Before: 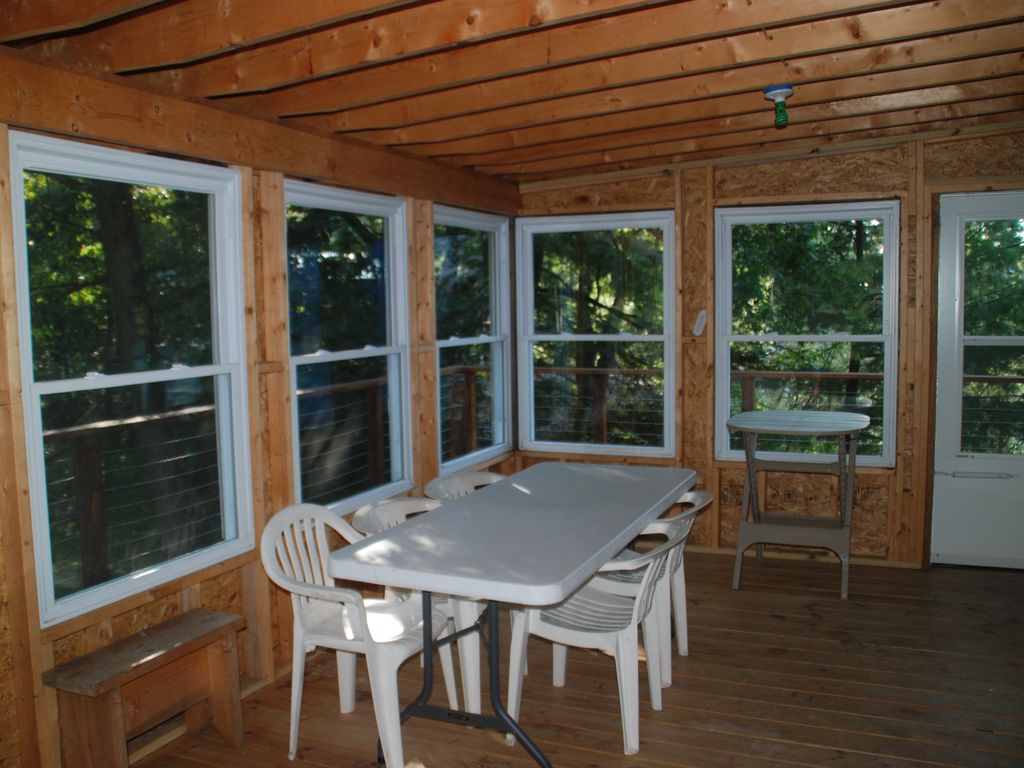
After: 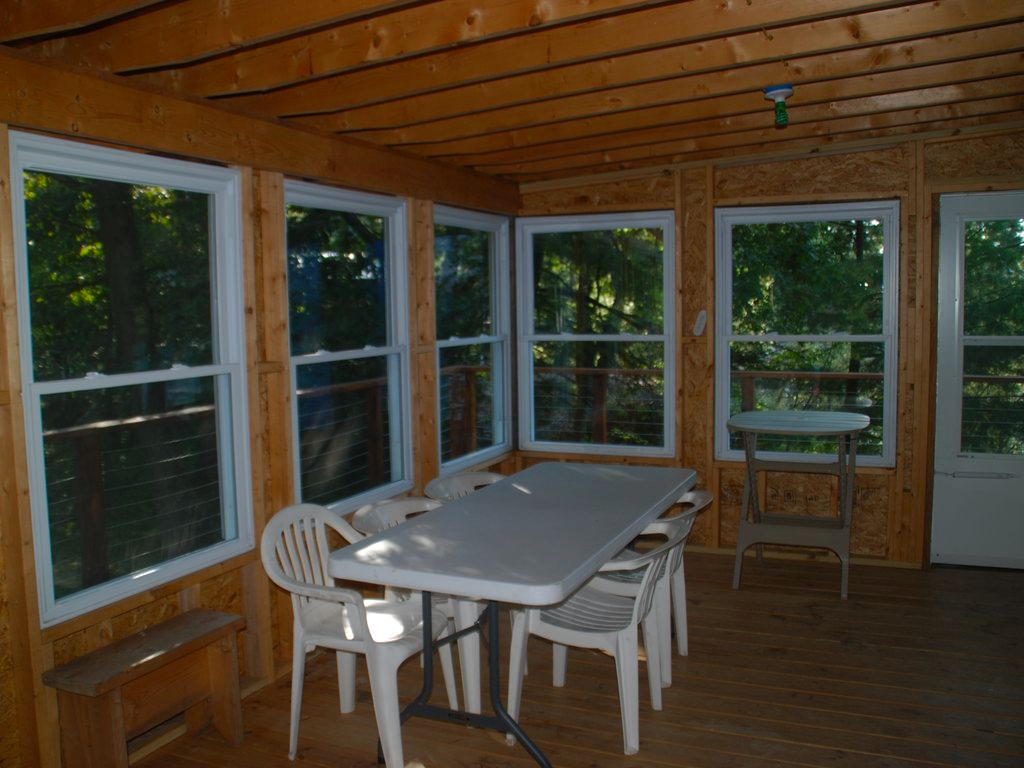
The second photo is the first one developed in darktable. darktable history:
color balance rgb: perceptual saturation grading › global saturation 20%, global vibrance 20%
tone curve: curves: ch0 [(0, 0) (0.797, 0.684) (1, 1)], color space Lab, linked channels, preserve colors none
